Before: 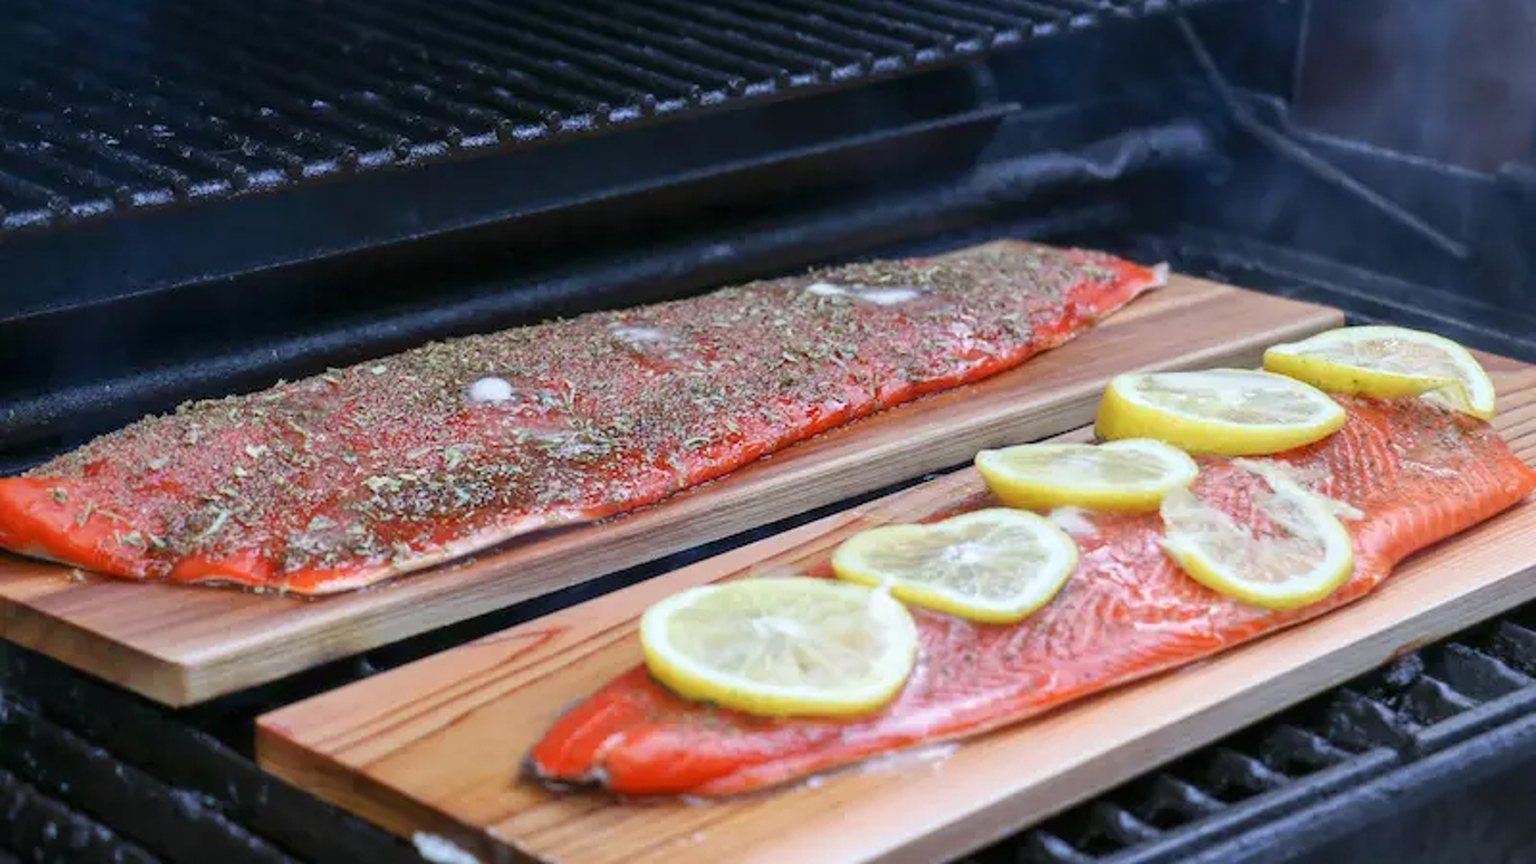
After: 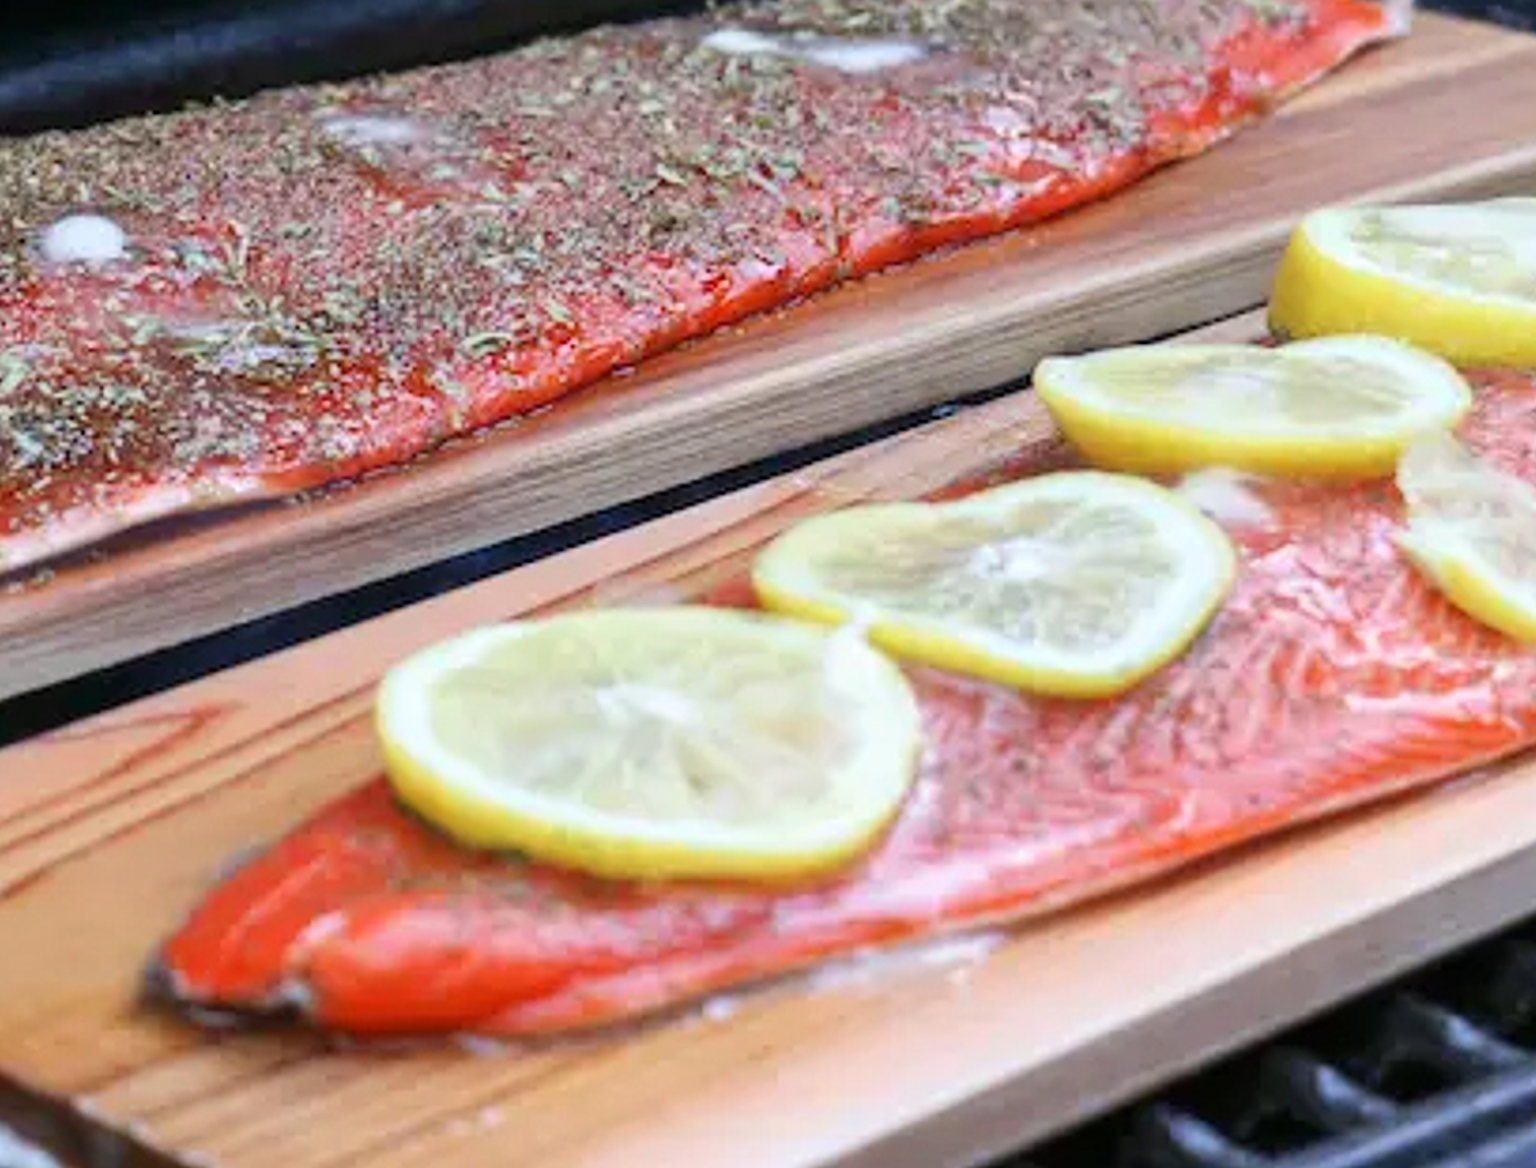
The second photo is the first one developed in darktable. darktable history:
contrast brightness saturation: contrast 0.095, brightness 0.022, saturation 0.022
crop and rotate: left 29.197%, top 31.029%, right 19.838%
